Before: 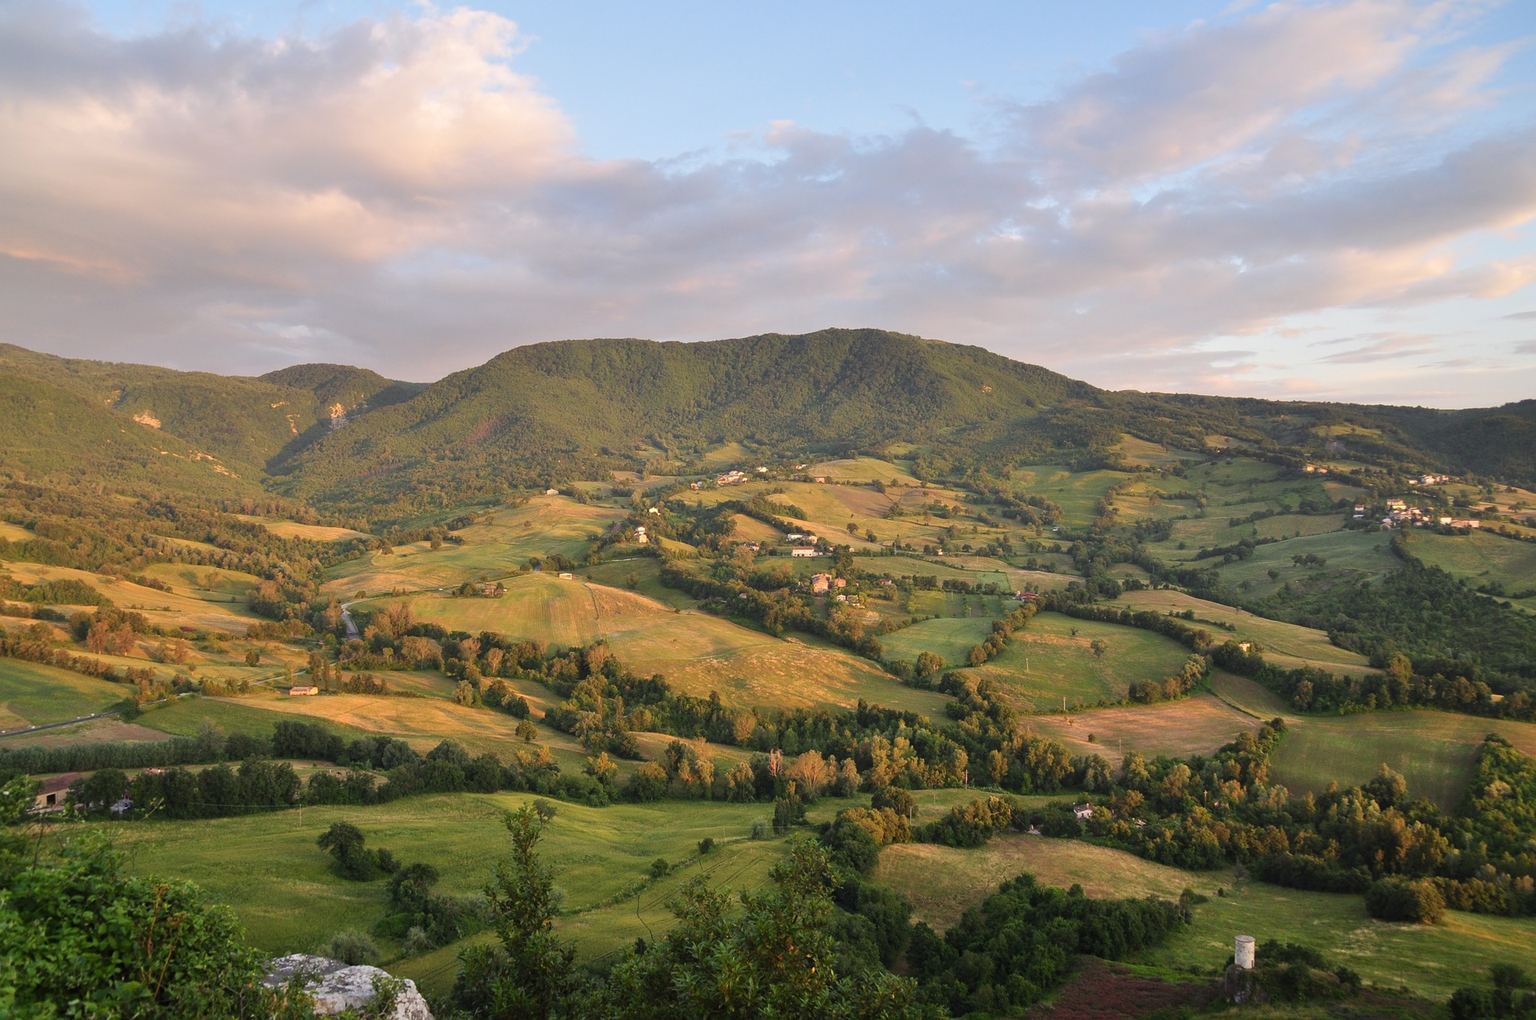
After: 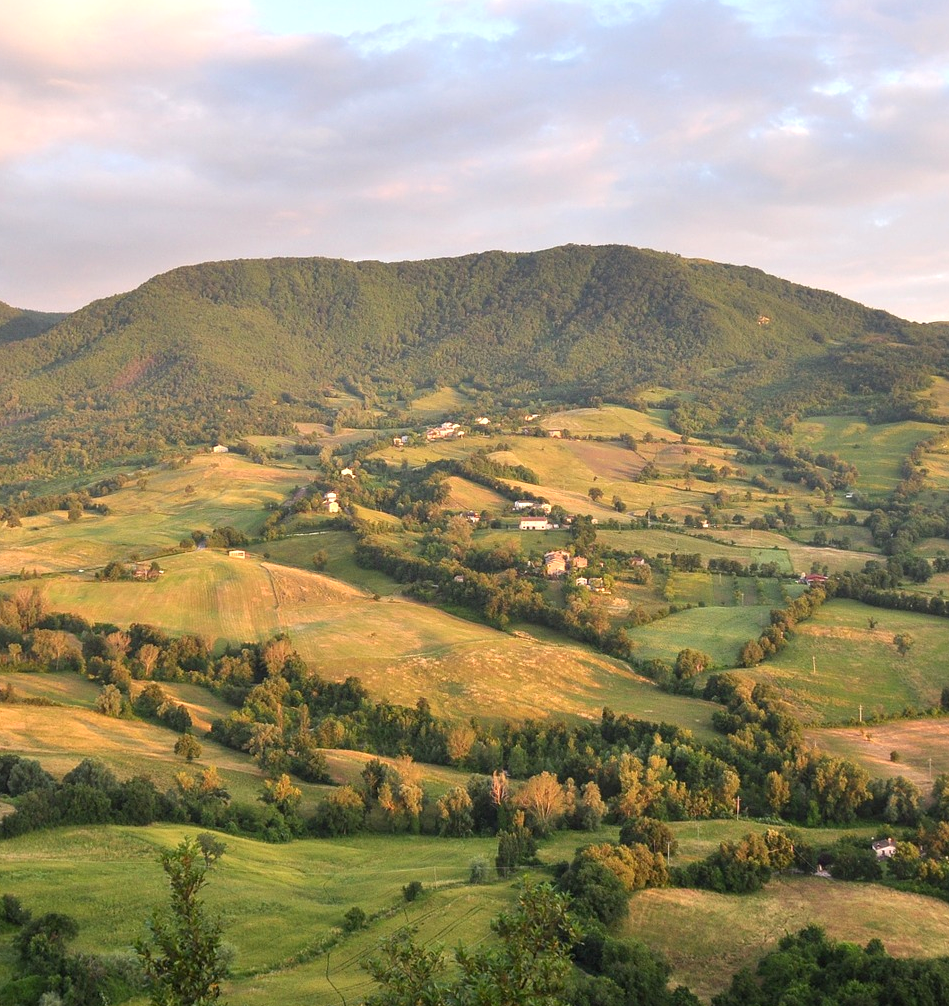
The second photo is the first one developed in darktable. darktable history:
crop and rotate: angle 0.016°, left 24.469%, top 13.081%, right 26.077%, bottom 7.972%
exposure: black level correction 0.001, exposure 0.5 EV, compensate highlight preservation false
